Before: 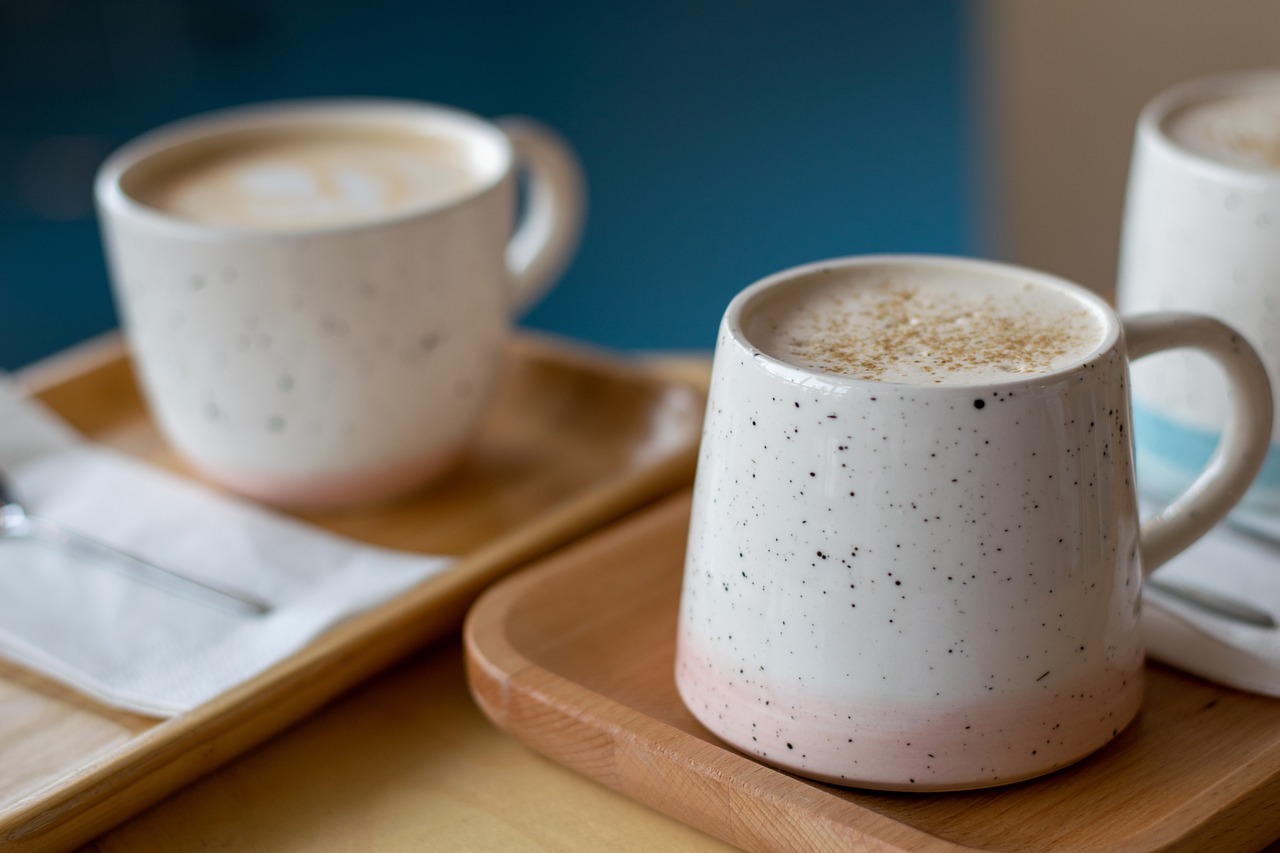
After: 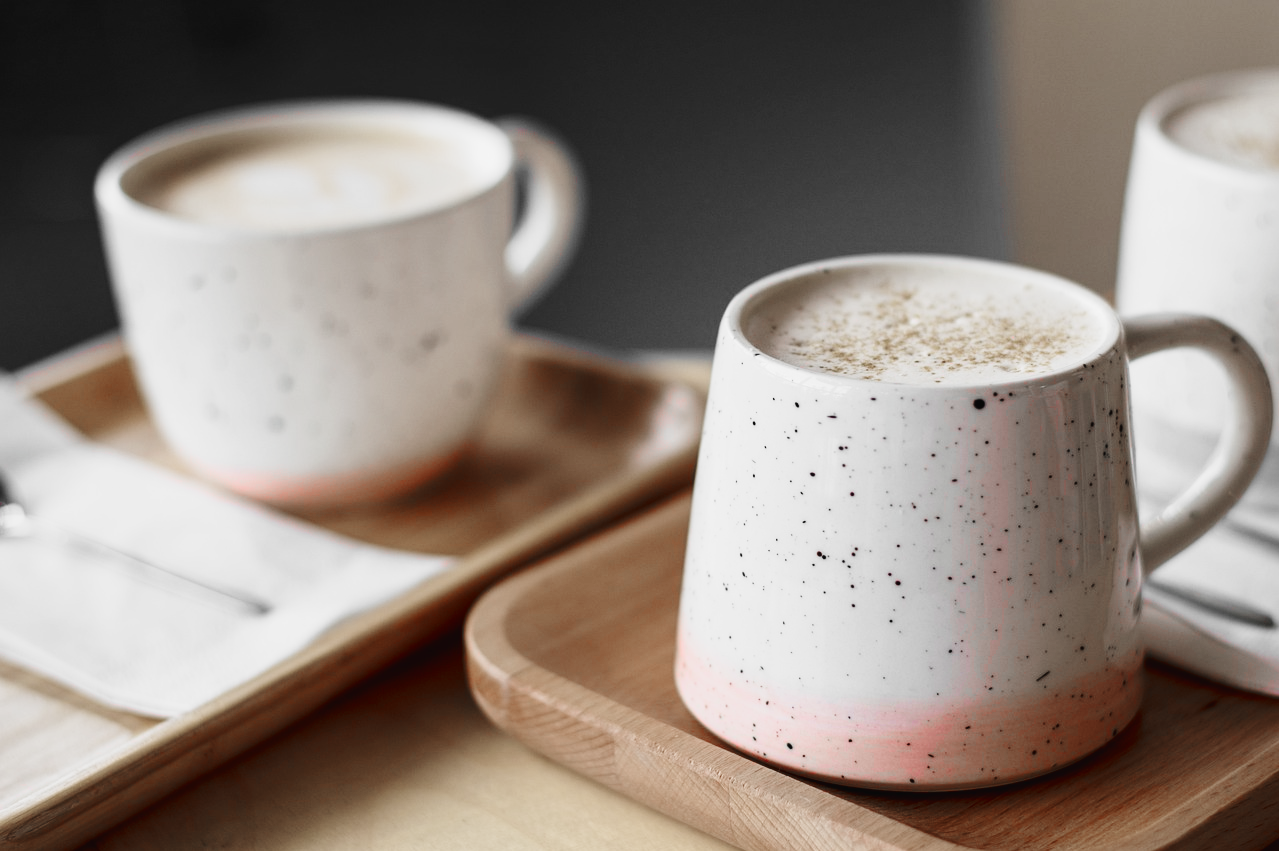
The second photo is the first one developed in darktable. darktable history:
crop: top 0.03%, bottom 0.18%
tone curve: curves: ch0 [(0.003, 0.023) (0.071, 0.052) (0.249, 0.201) (0.466, 0.557) (0.625, 0.761) (0.783, 0.9) (0.994, 0.968)]; ch1 [(0, 0) (0.262, 0.227) (0.417, 0.386) (0.469, 0.467) (0.502, 0.498) (0.531, 0.521) (0.576, 0.586) (0.612, 0.634) (0.634, 0.68) (0.686, 0.728) (0.994, 0.987)]; ch2 [(0, 0) (0.262, 0.188) (0.385, 0.353) (0.427, 0.424) (0.495, 0.493) (0.518, 0.544) (0.55, 0.579) (0.595, 0.621) (0.644, 0.748) (1, 1)], preserve colors none
color zones: curves: ch1 [(0, 0.831) (0.08, 0.771) (0.157, 0.268) (0.241, 0.207) (0.562, -0.005) (0.714, -0.013) (0.876, 0.01) (1, 0.831)]
exposure: compensate exposure bias true, compensate highlight preservation false
velvia: strength 14.77%
